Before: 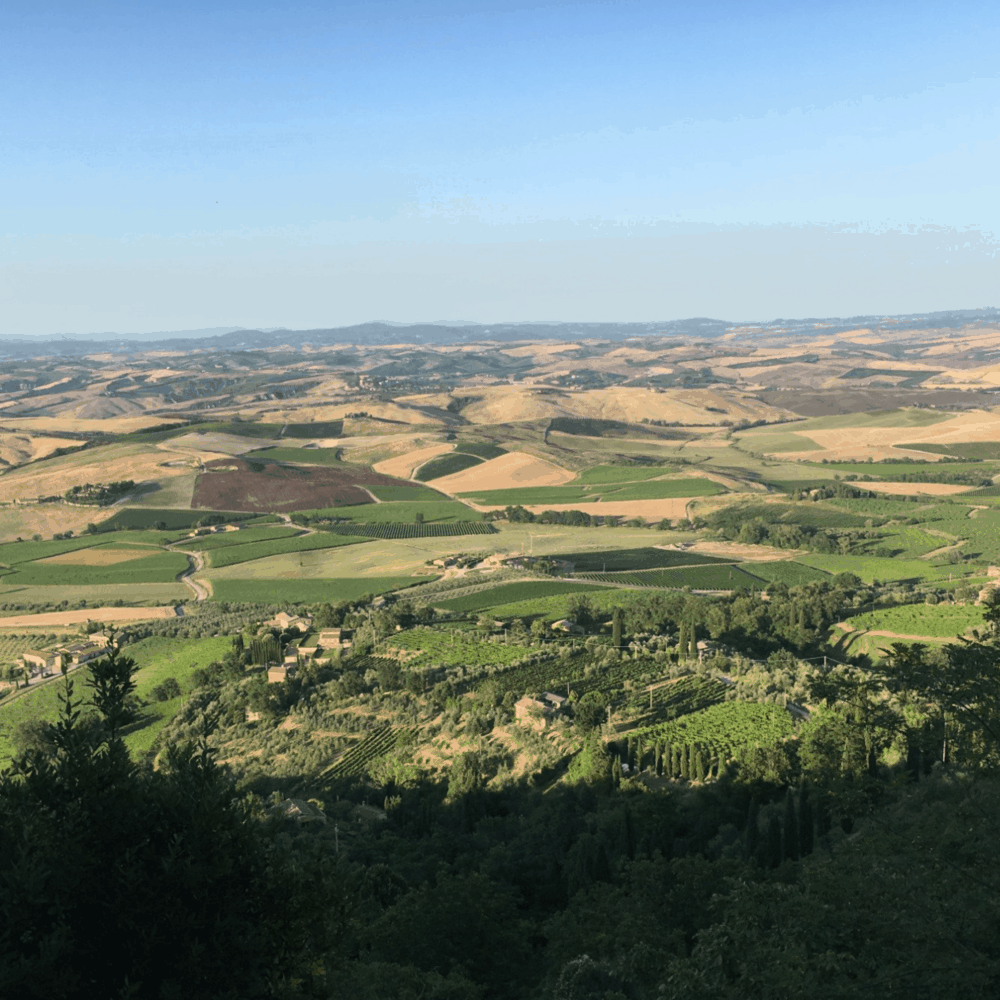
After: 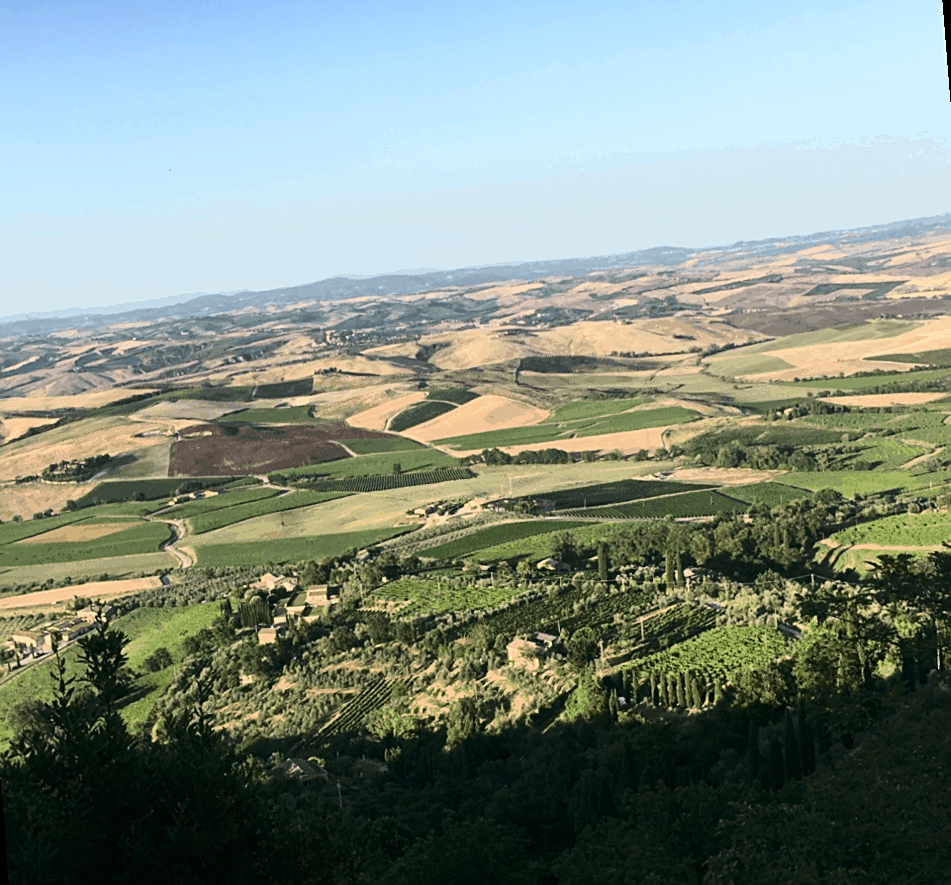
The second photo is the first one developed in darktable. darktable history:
contrast brightness saturation: contrast 0.22
rotate and perspective: rotation -4.57°, crop left 0.054, crop right 0.944, crop top 0.087, crop bottom 0.914
crop and rotate: left 0.614%, top 0.179%, bottom 0.309%
sharpen: on, module defaults
